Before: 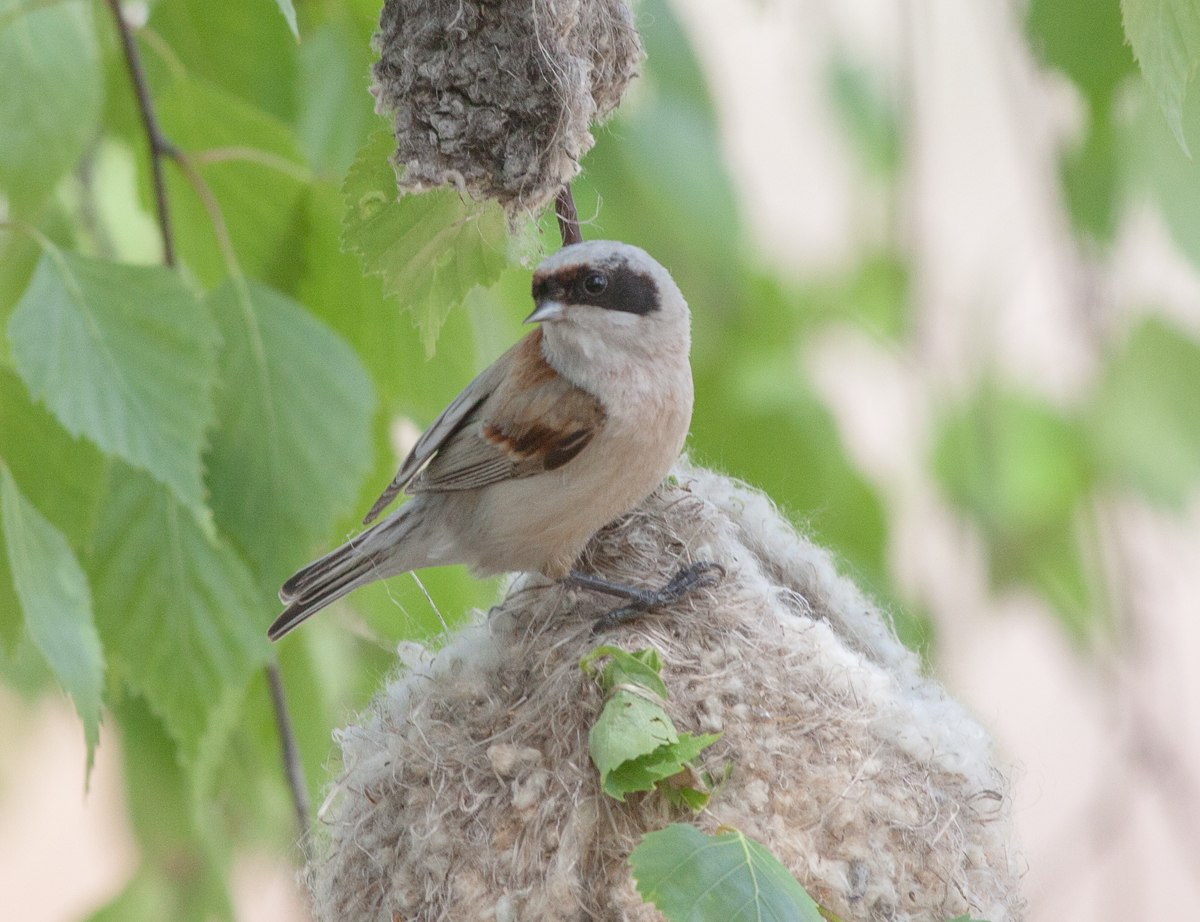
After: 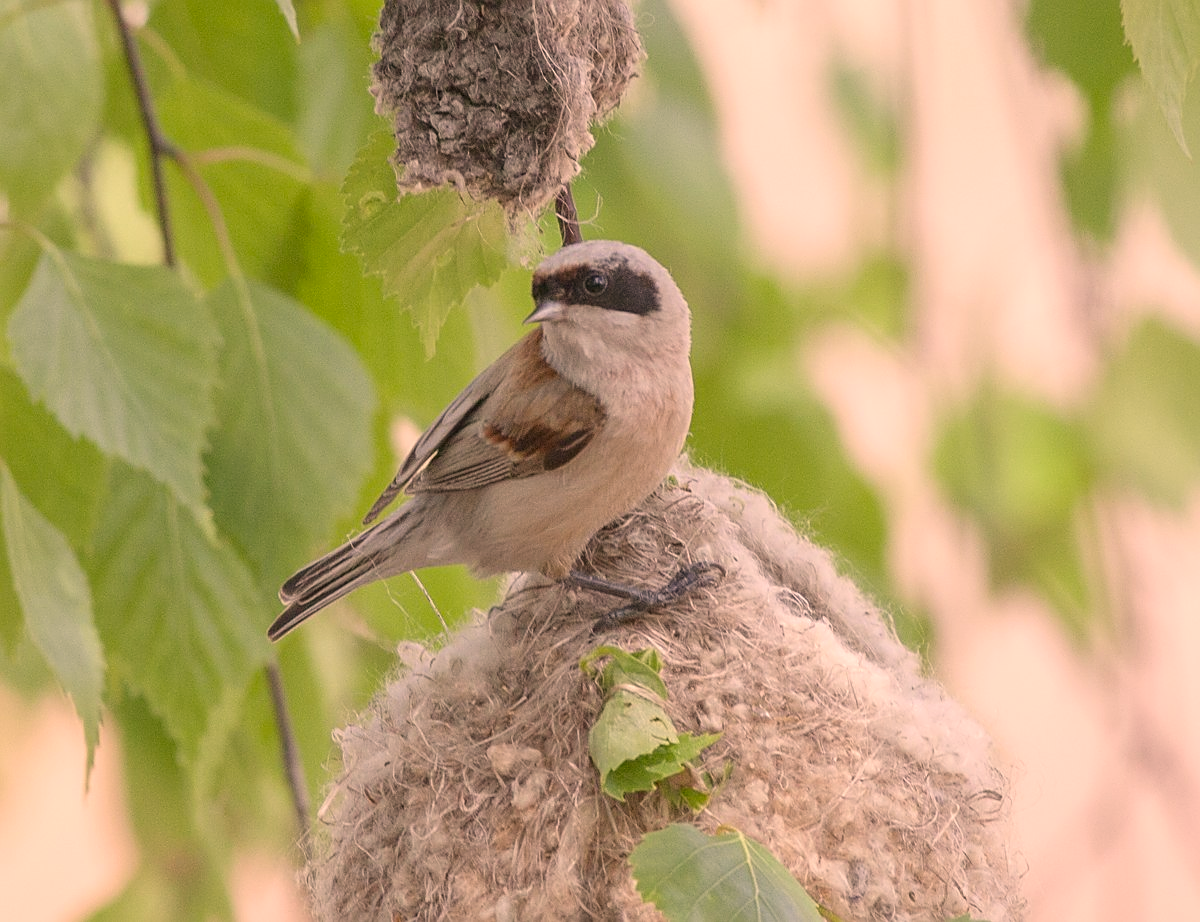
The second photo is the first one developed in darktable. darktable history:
sharpen: on, module defaults
color correction: highlights a* 17.46, highlights b* 18.72
